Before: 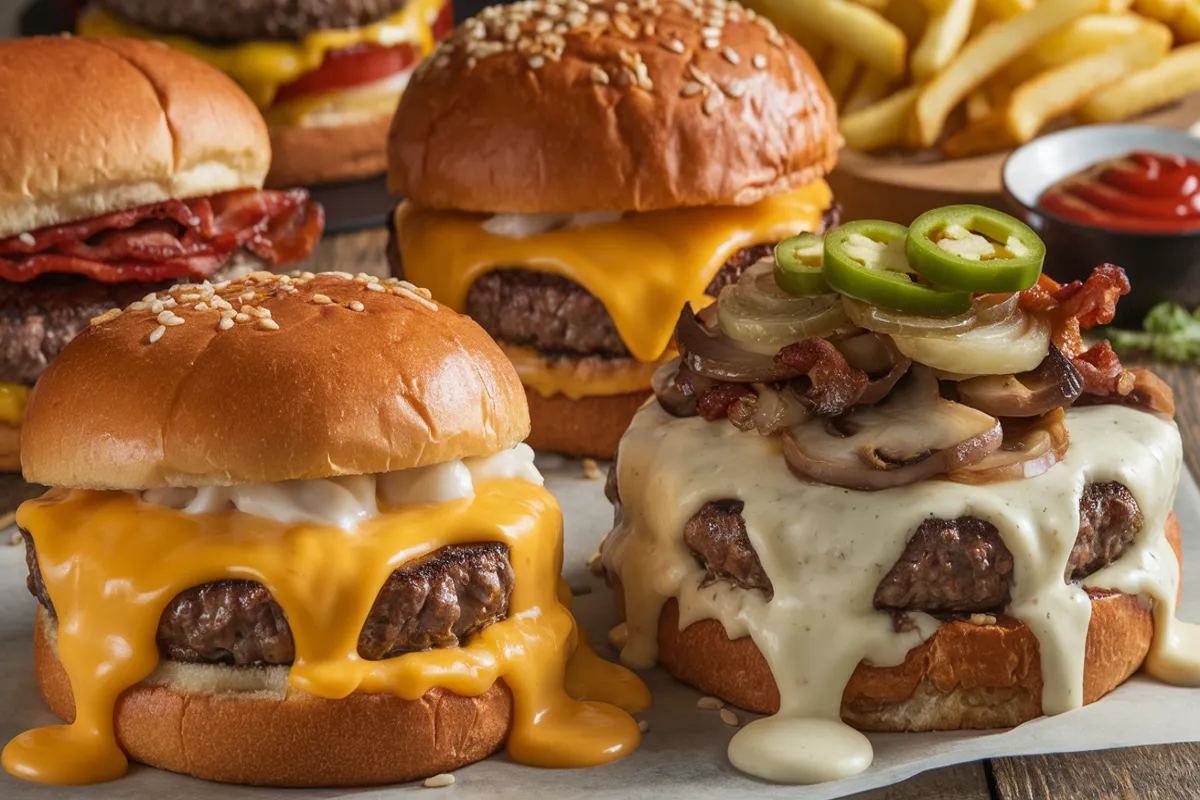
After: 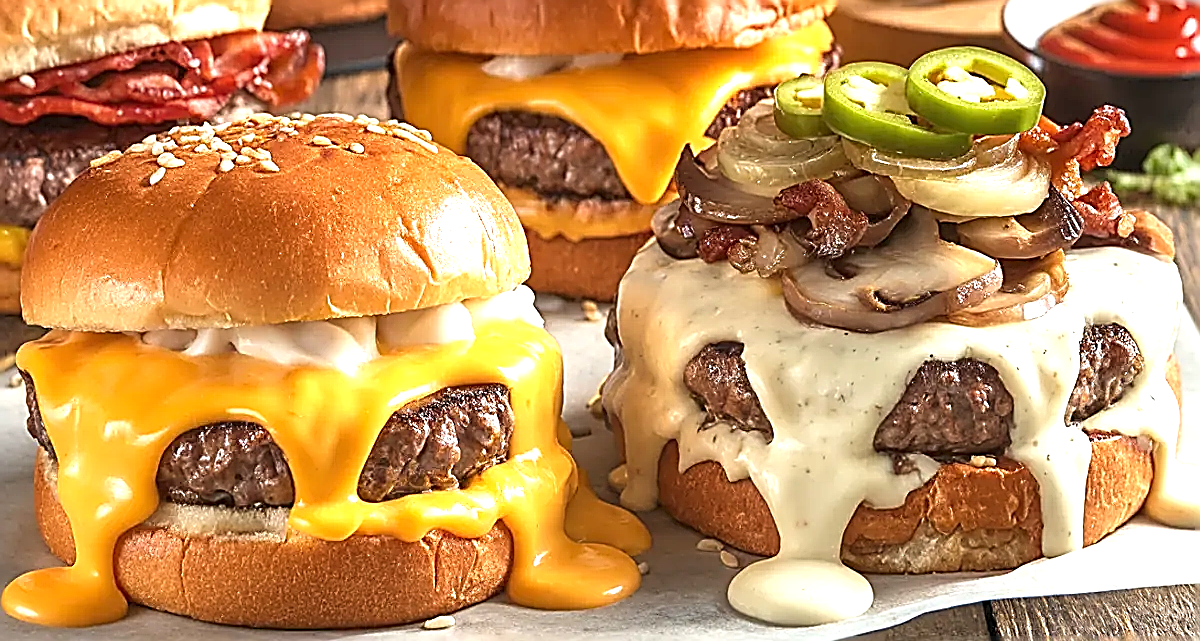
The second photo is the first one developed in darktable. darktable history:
sharpen: amount 1.992
crop and rotate: top 19.769%
exposure: black level correction 0, exposure 1.2 EV, compensate highlight preservation false
